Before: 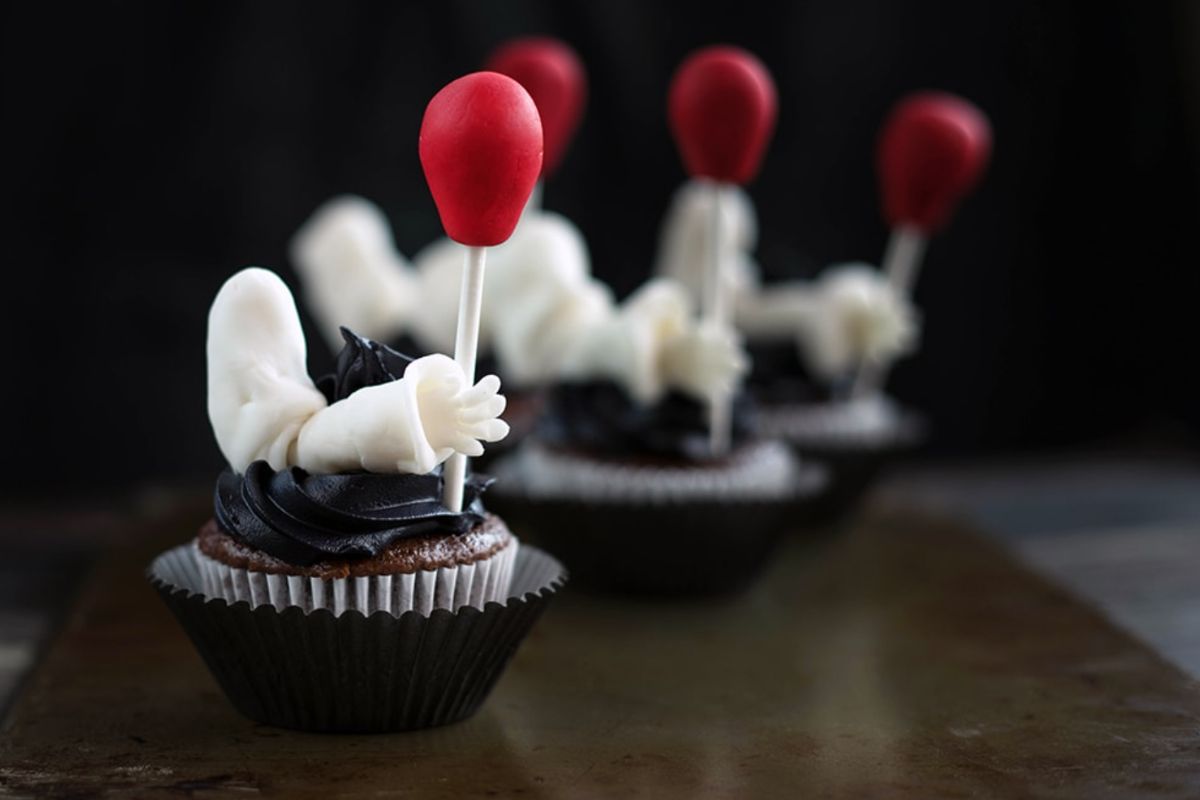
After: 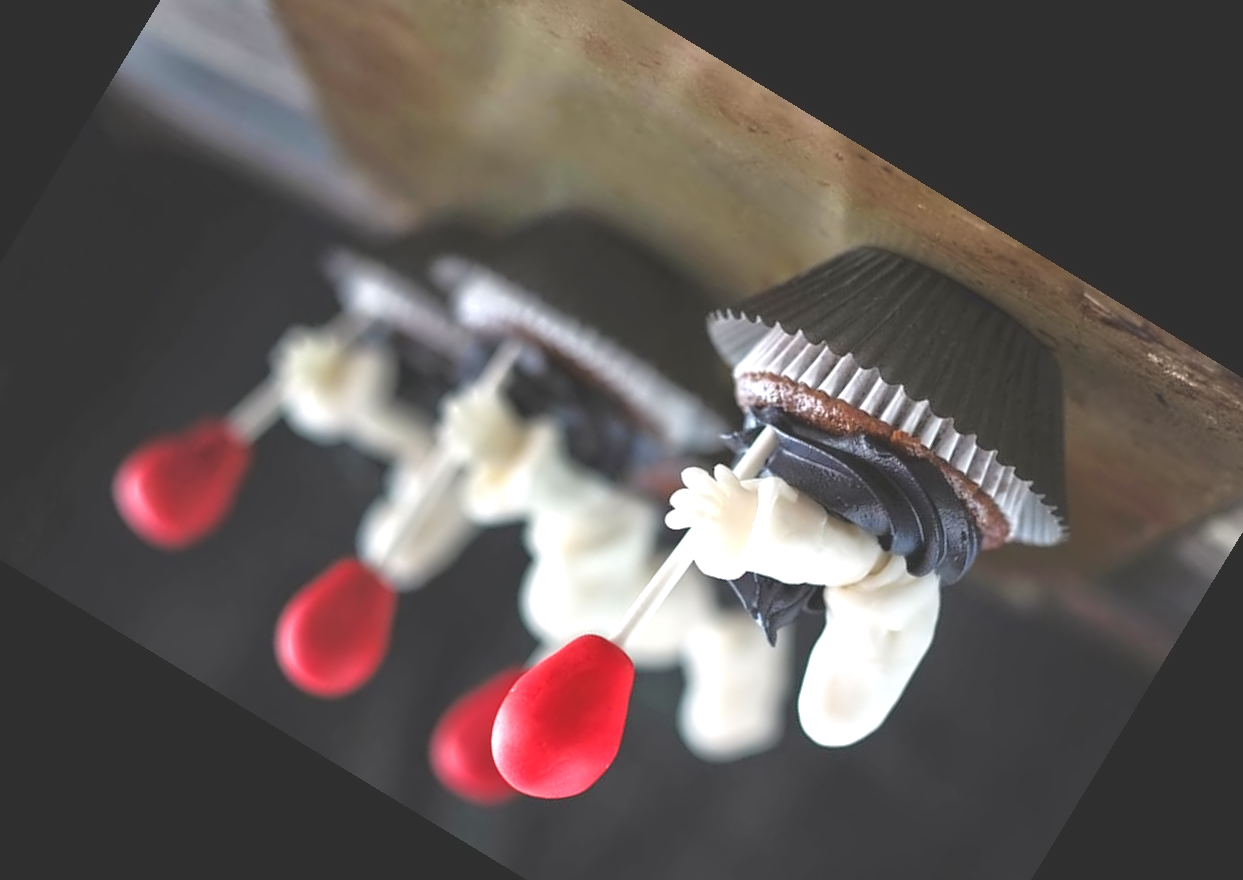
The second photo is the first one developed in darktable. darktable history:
tone equalizer: -8 EV 2 EV, -7 EV 2 EV, -6 EV 2 EV, -5 EV 2 EV, -4 EV 2 EV, -3 EV 1.5 EV, -2 EV 1 EV, -1 EV 0.5 EV
crop and rotate: angle 148.68°, left 9.111%, top 15.603%, right 4.588%, bottom 17.041%
exposure: black level correction -0.005, exposure 0.622 EV, compensate highlight preservation false
contrast equalizer: y [[0.5 ×4, 0.525, 0.667], [0.5 ×6], [0.5 ×6], [0 ×4, 0.042, 0], [0, 0, 0.004, 0.1, 0.191, 0.131]]
